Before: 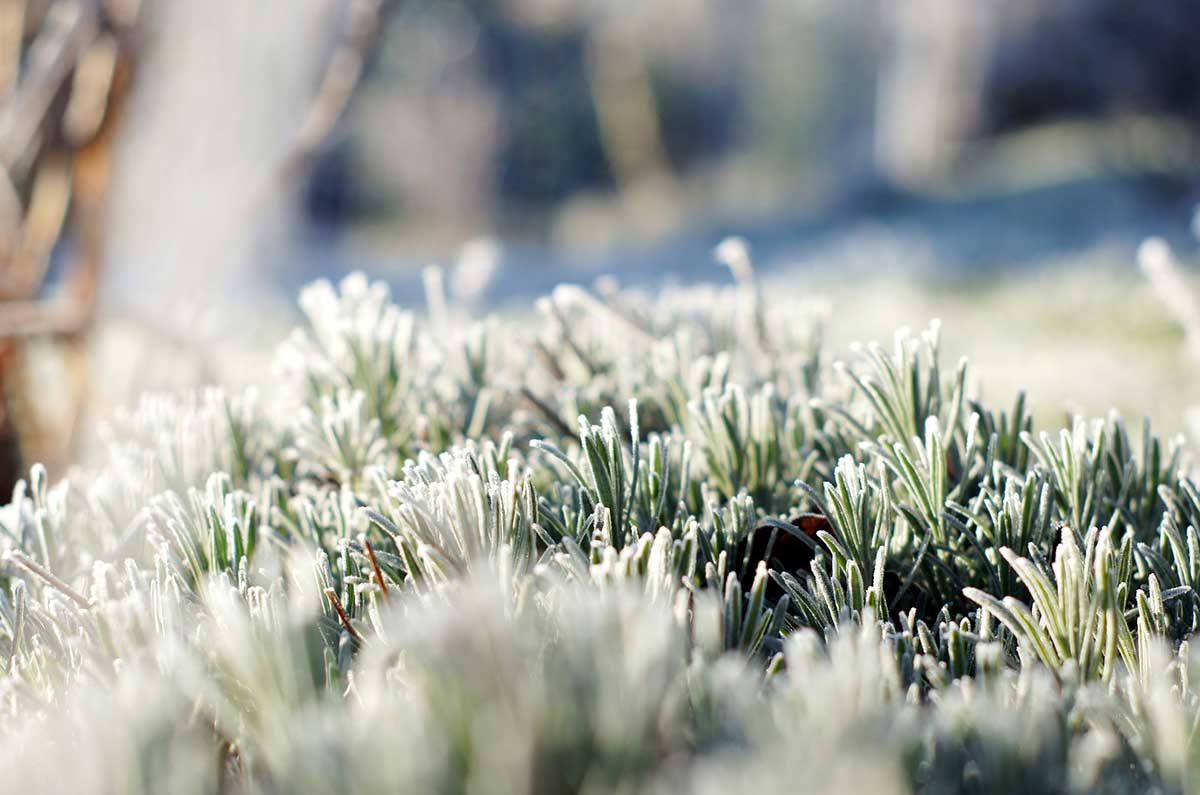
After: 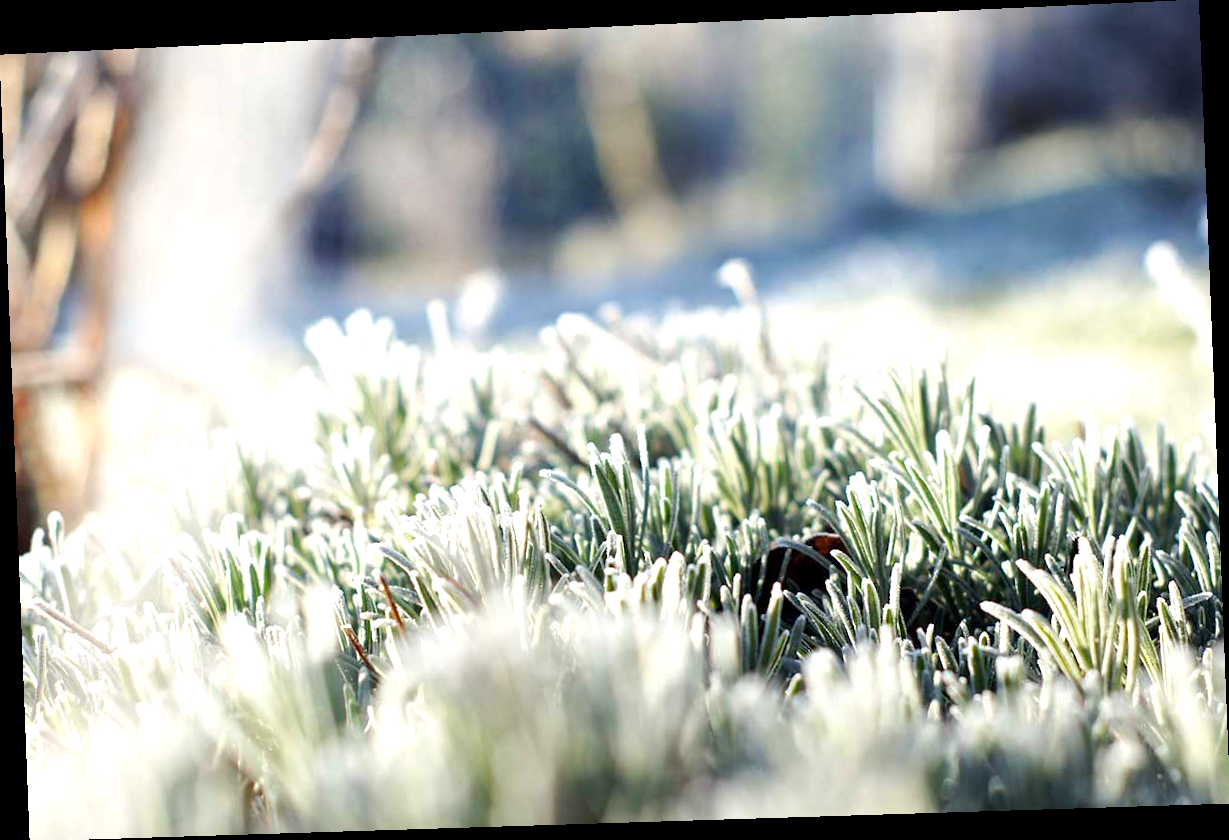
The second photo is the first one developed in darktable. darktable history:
exposure: exposure 0.515 EV, compensate highlight preservation false
rotate and perspective: rotation -2.22°, lens shift (horizontal) -0.022, automatic cropping off
